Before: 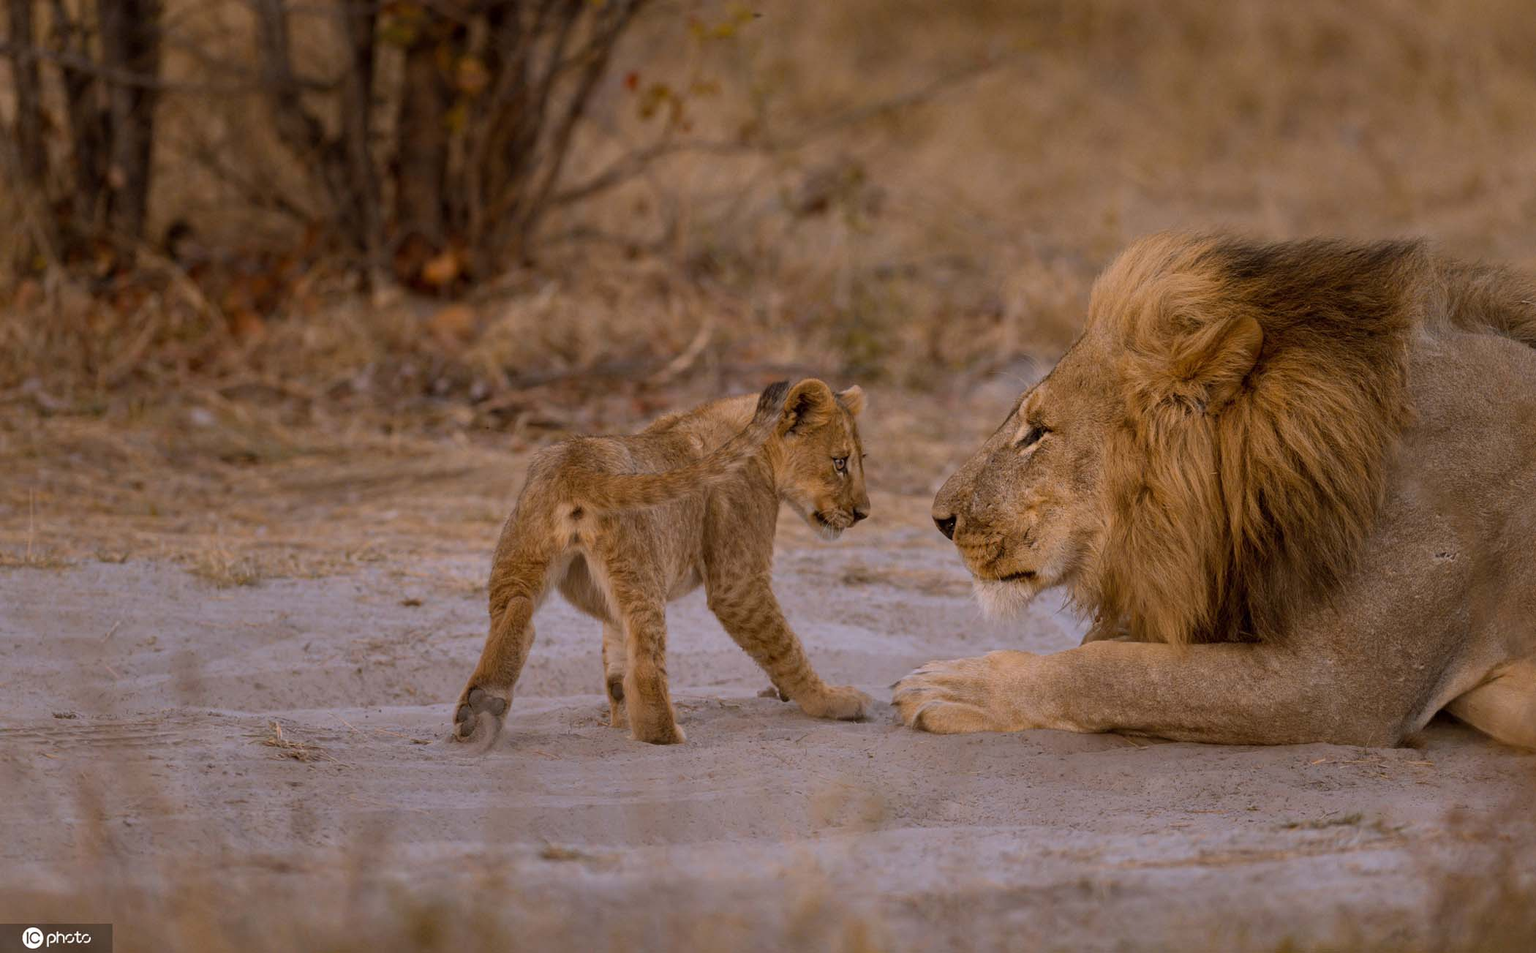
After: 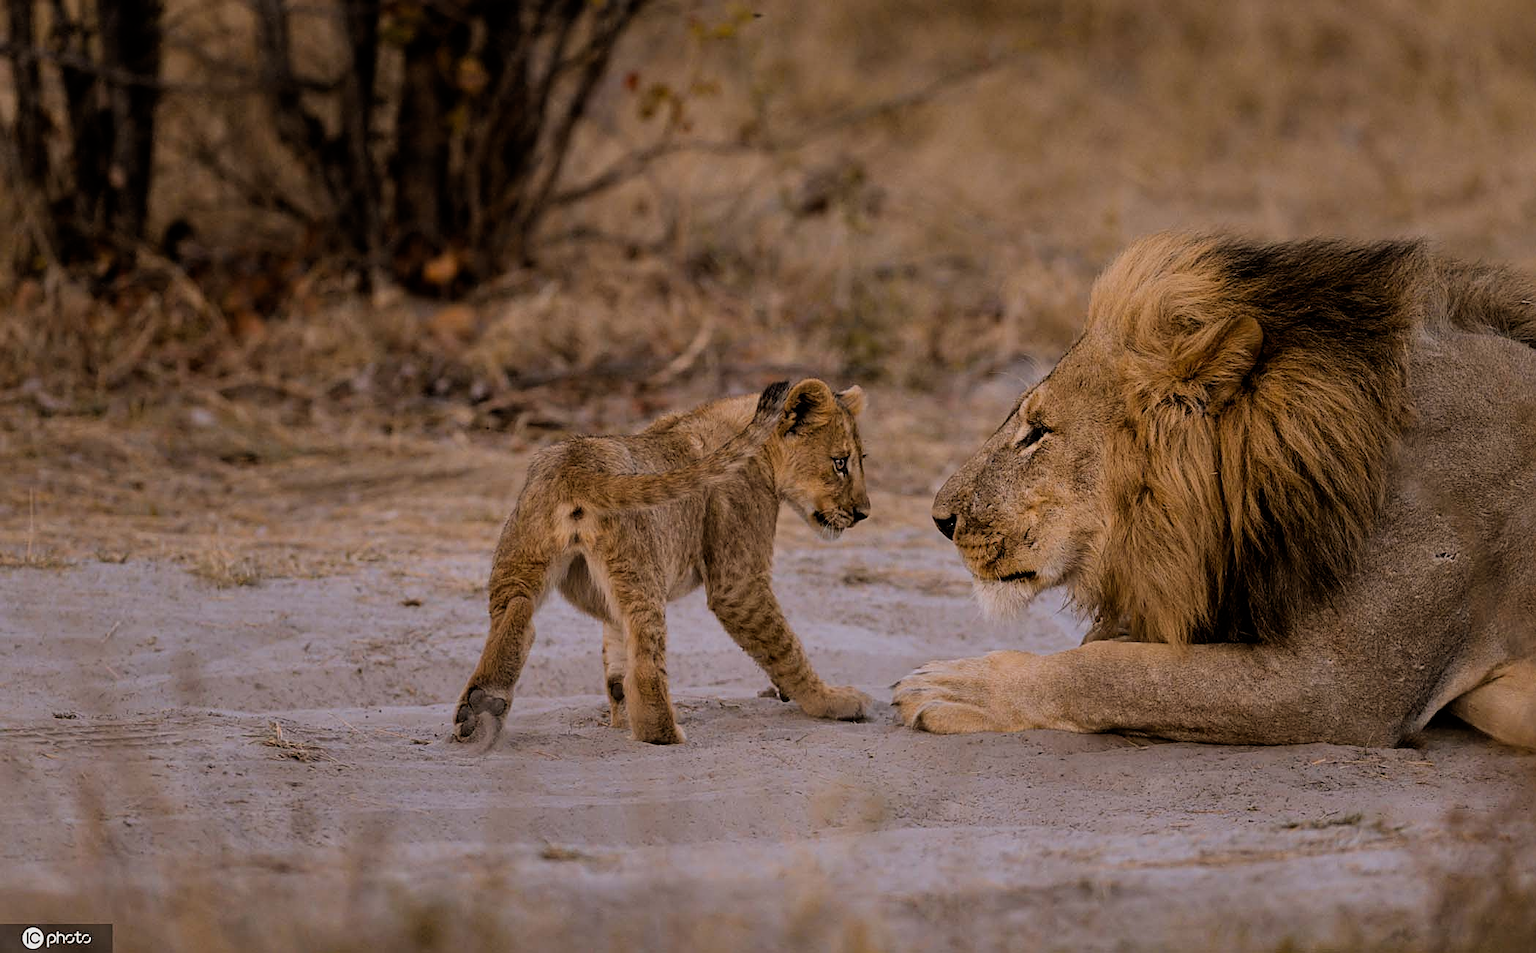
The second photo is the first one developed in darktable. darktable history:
white balance: emerald 1
sharpen: on, module defaults
filmic rgb: black relative exposure -5 EV, hardness 2.88, contrast 1.2, highlights saturation mix -30%
